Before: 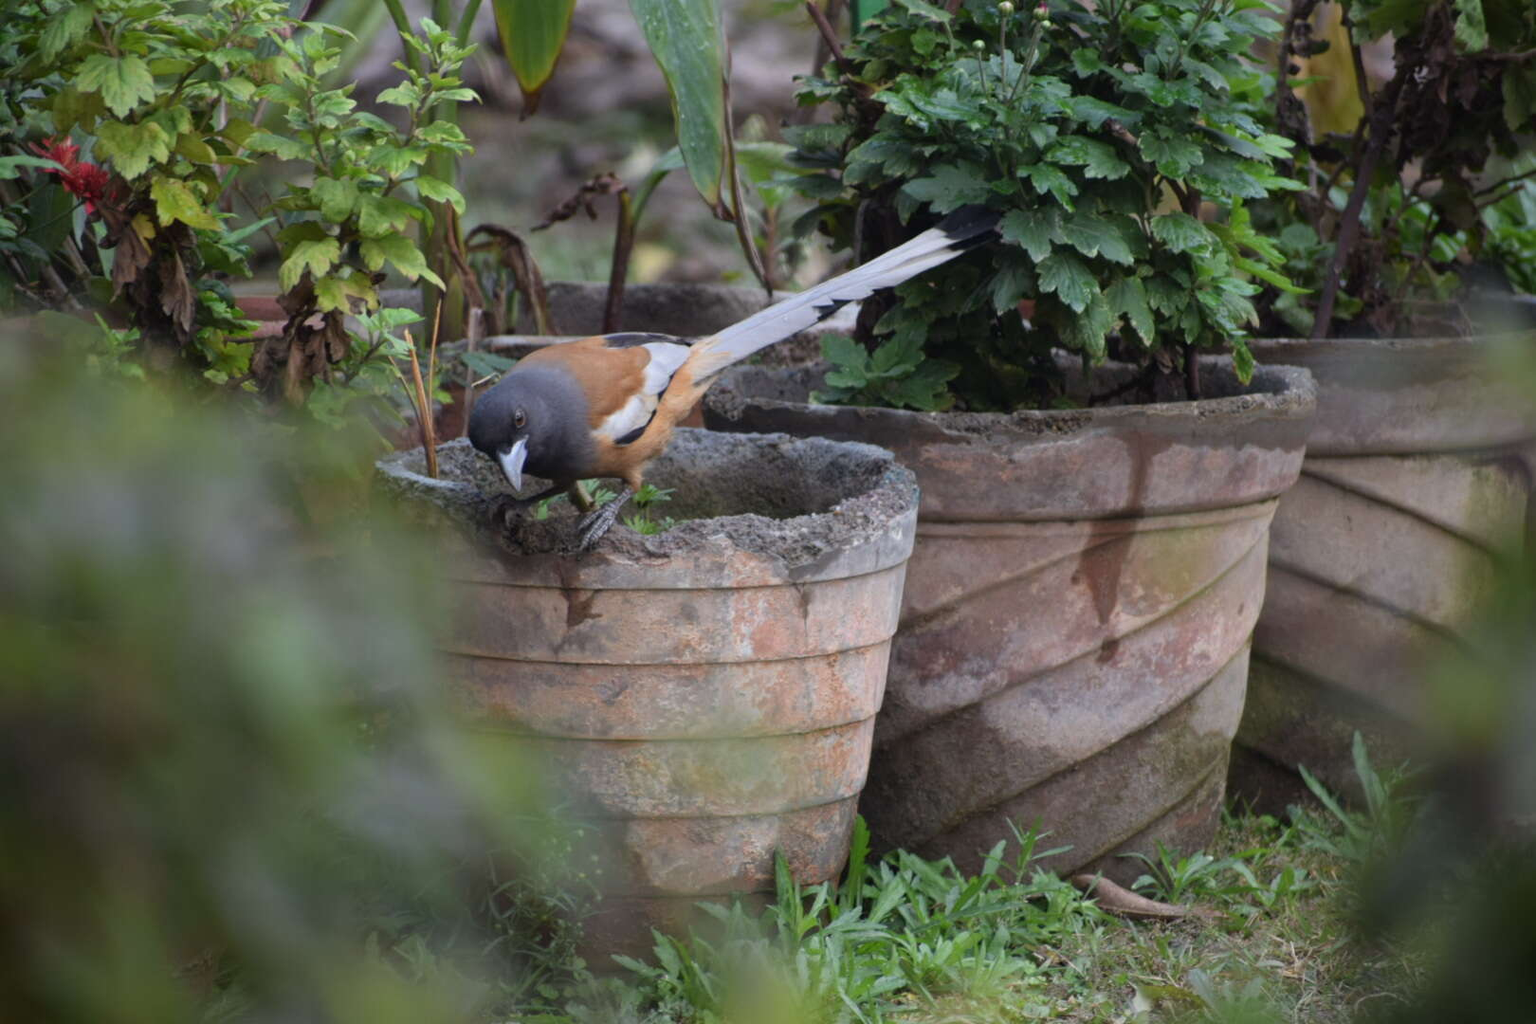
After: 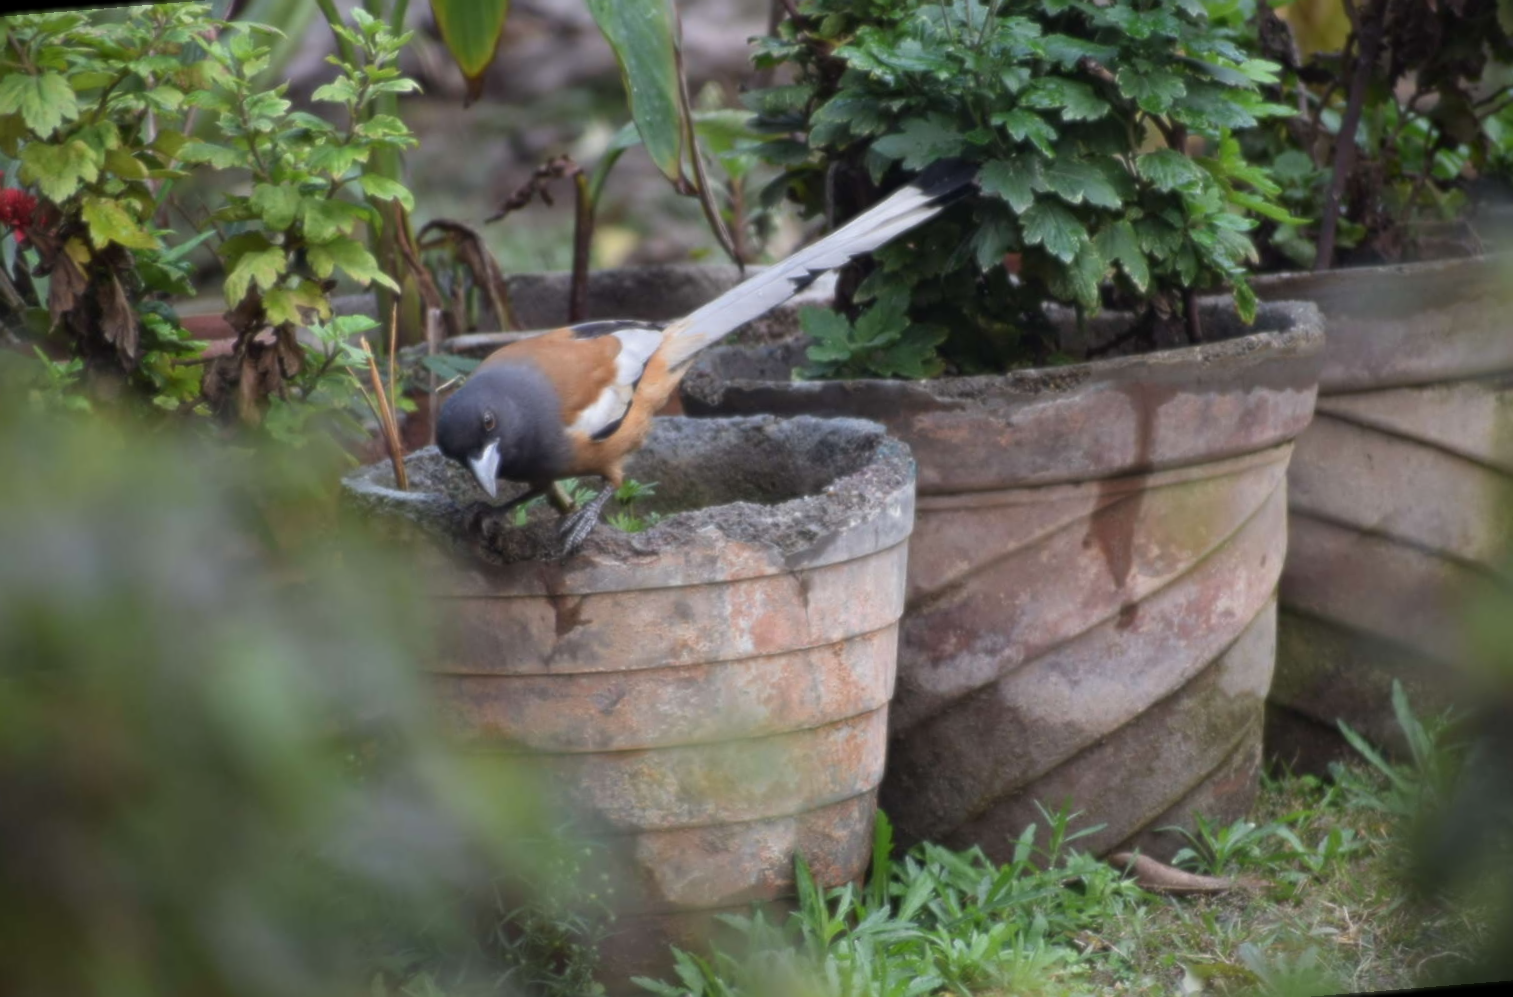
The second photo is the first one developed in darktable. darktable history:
sharpen: on, module defaults
soften: size 8.67%, mix 49%
rotate and perspective: rotation -4.57°, crop left 0.054, crop right 0.944, crop top 0.087, crop bottom 0.914
